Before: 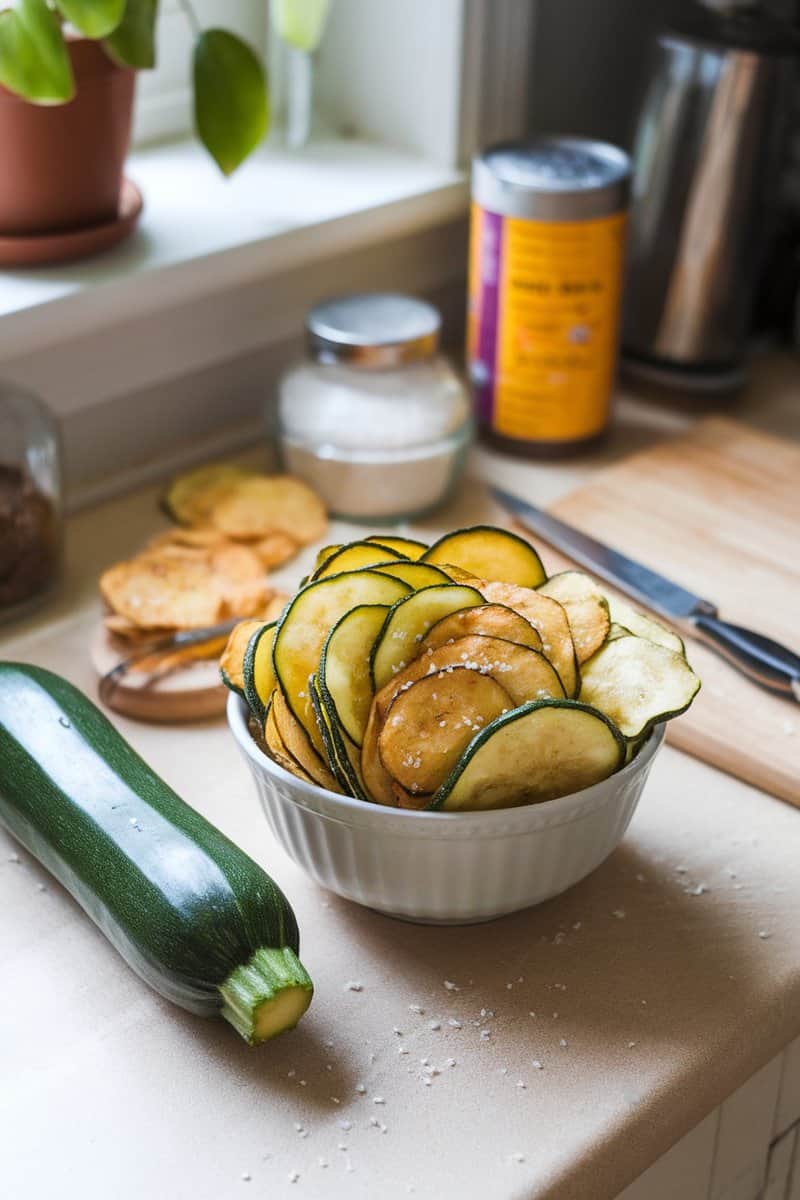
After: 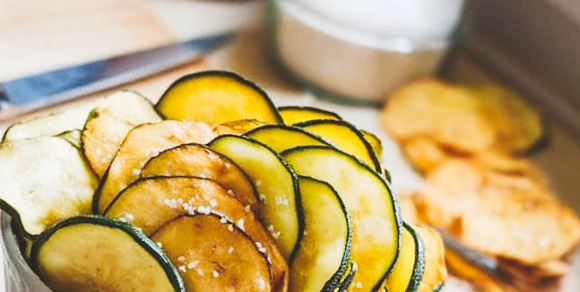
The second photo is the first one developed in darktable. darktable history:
crop and rotate: angle 16.12°, top 30.835%, bottom 35.653%
tone curve: curves: ch0 [(0, 0) (0.003, 0.117) (0.011, 0.118) (0.025, 0.123) (0.044, 0.13) (0.069, 0.137) (0.1, 0.149) (0.136, 0.157) (0.177, 0.184) (0.224, 0.217) (0.277, 0.257) (0.335, 0.324) (0.399, 0.406) (0.468, 0.511) (0.543, 0.609) (0.623, 0.712) (0.709, 0.8) (0.801, 0.877) (0.898, 0.938) (1, 1)], preserve colors none
